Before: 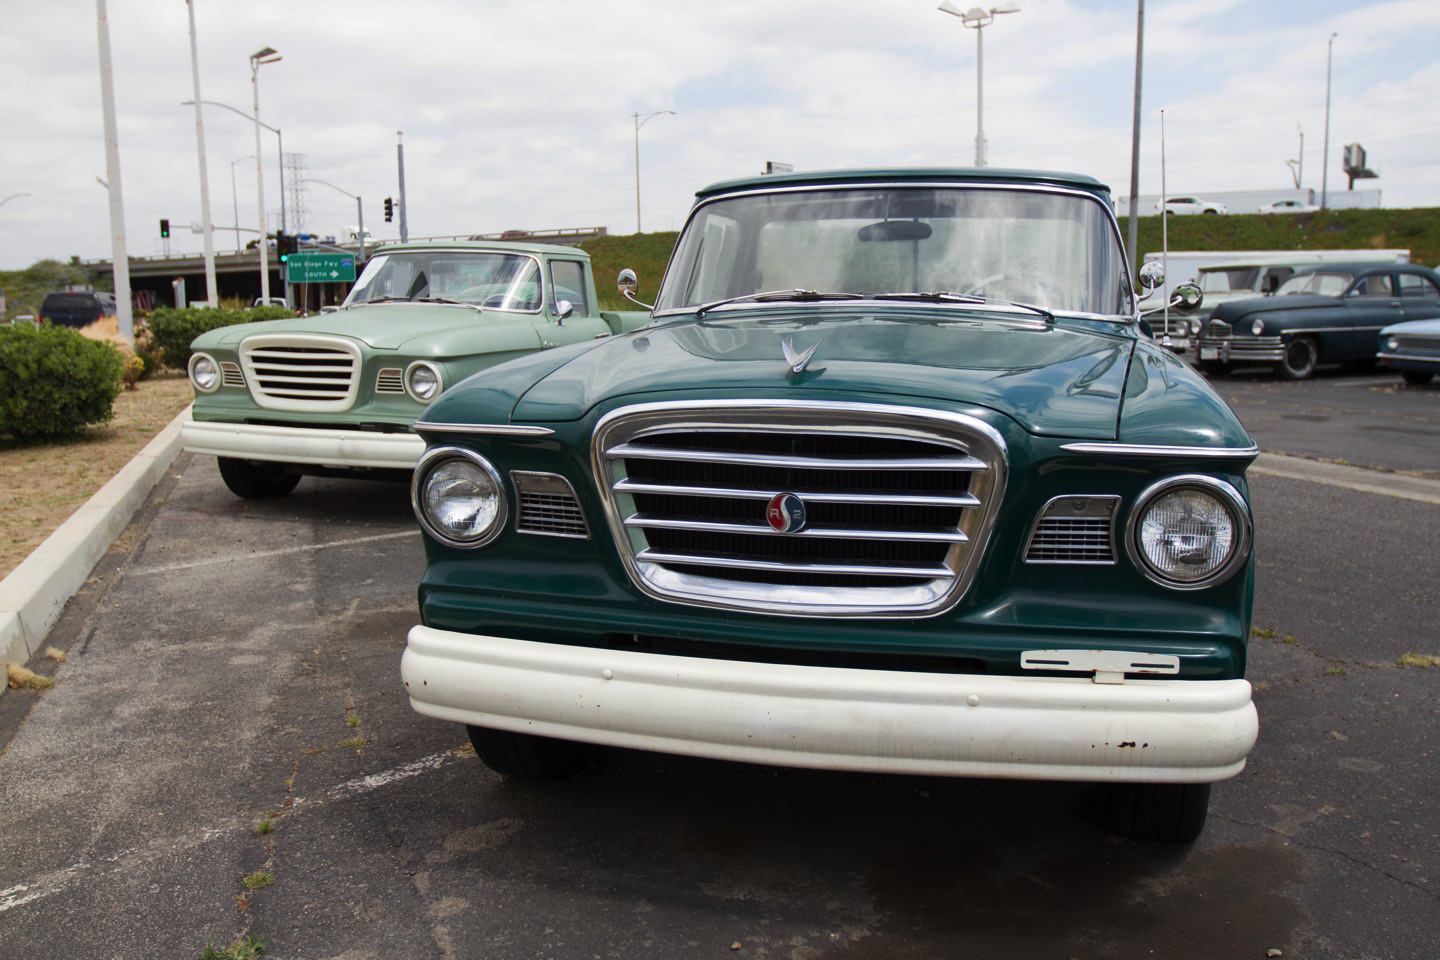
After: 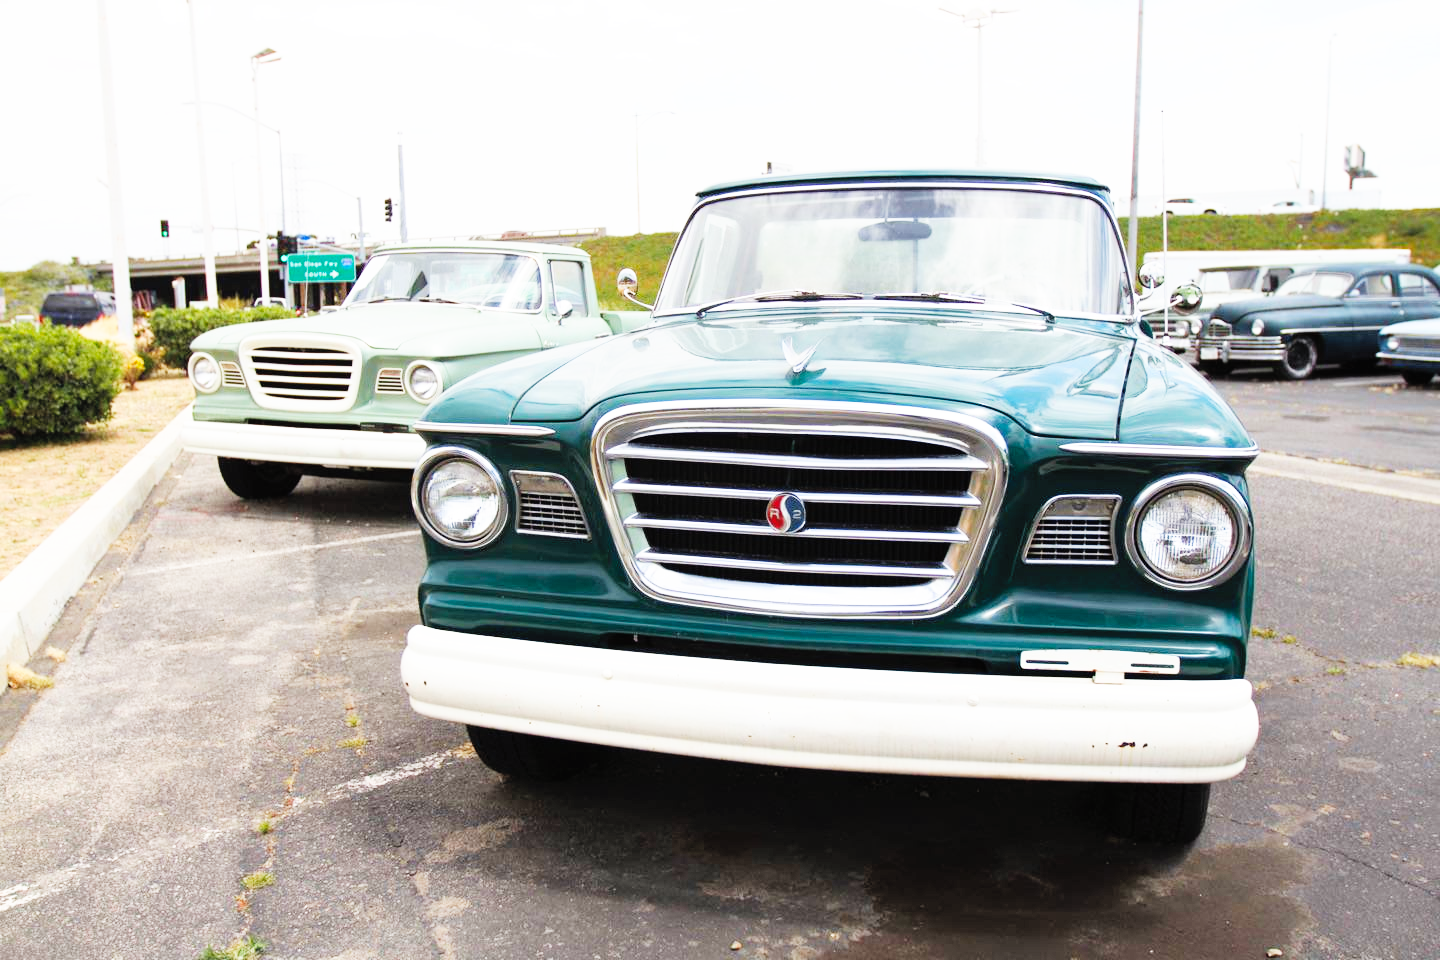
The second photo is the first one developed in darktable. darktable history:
base curve: curves: ch0 [(0, 0) (0.007, 0.004) (0.027, 0.03) (0.046, 0.07) (0.207, 0.54) (0.442, 0.872) (0.673, 0.972) (1, 1)], preserve colors none
contrast brightness saturation: brightness 0.15
